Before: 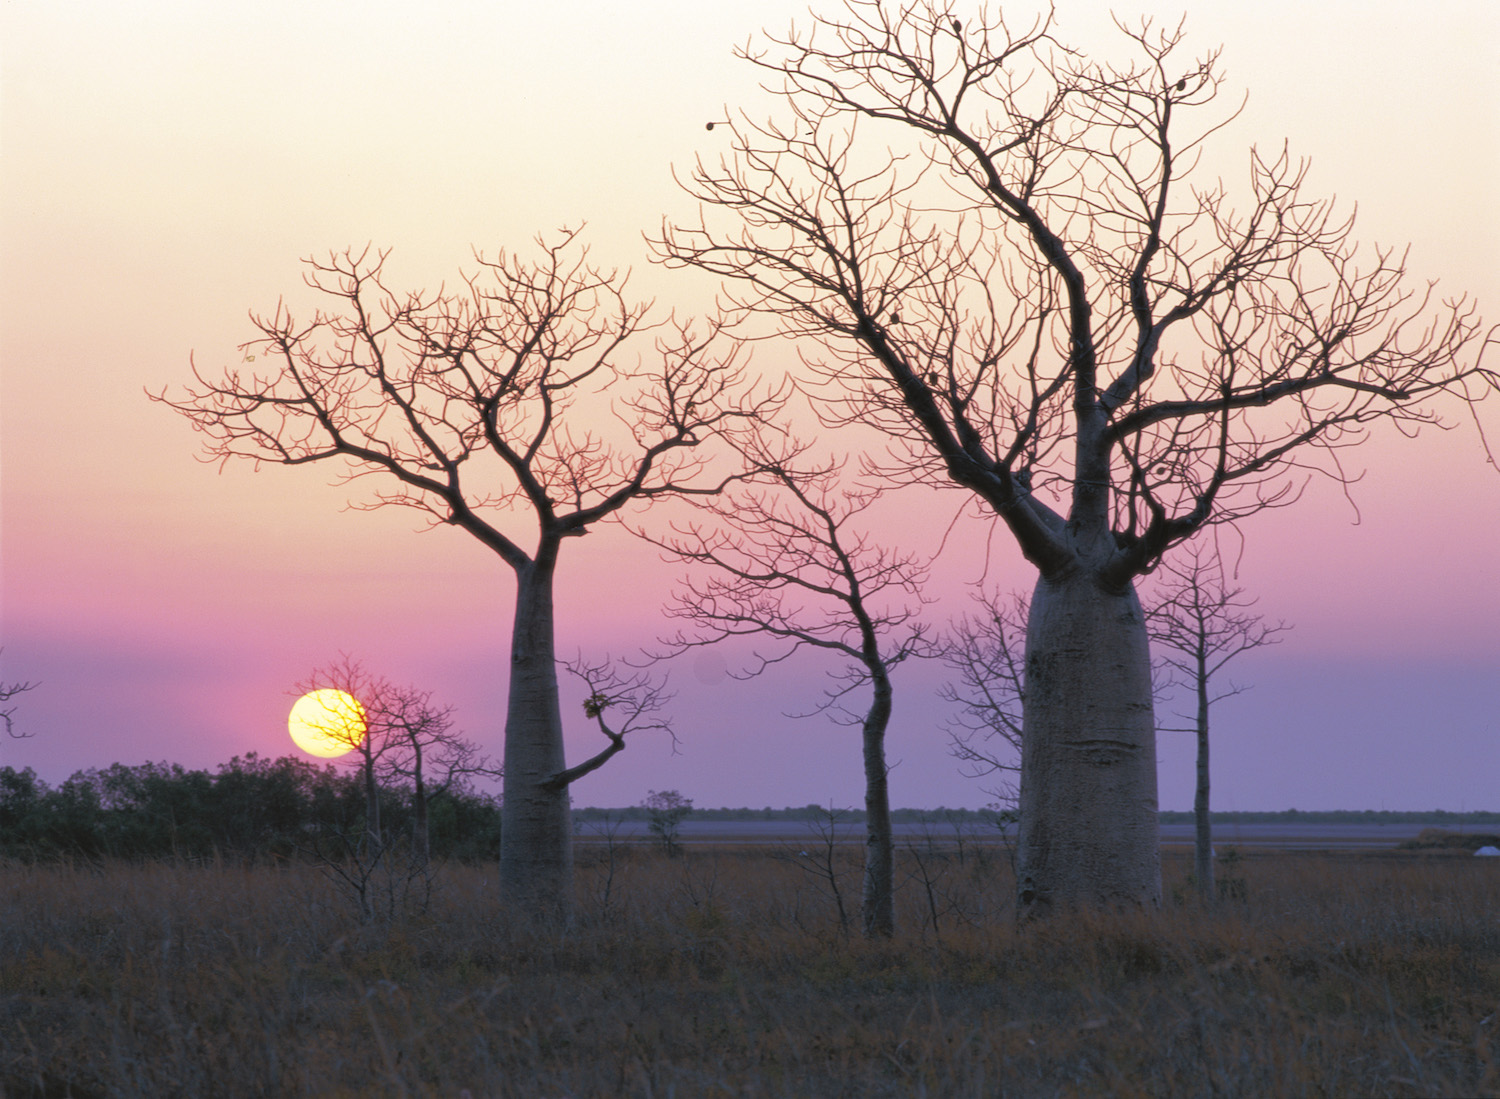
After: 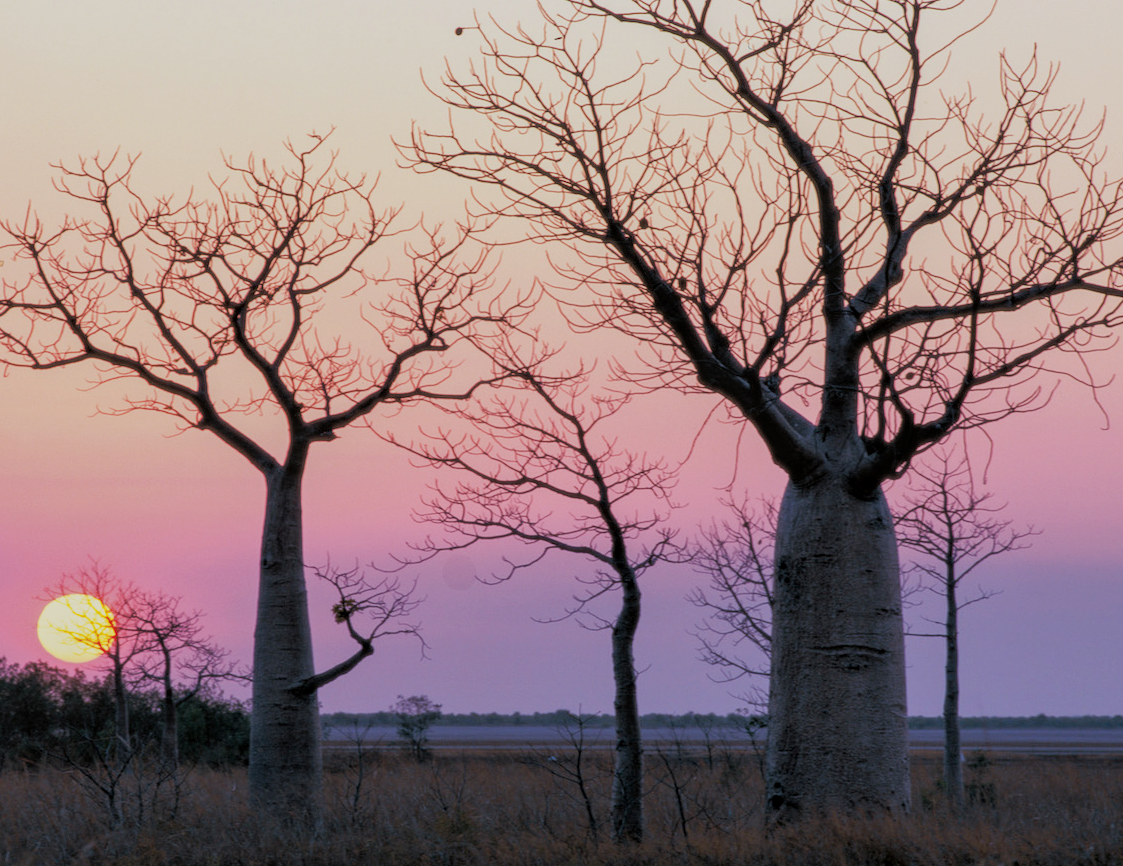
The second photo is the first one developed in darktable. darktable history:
local contrast: on, module defaults
filmic rgb: black relative exposure -7.65 EV, white relative exposure 4.56 EV, hardness 3.61
tone equalizer: on, module defaults
crop: left 16.768%, top 8.653%, right 8.362%, bottom 12.485%
